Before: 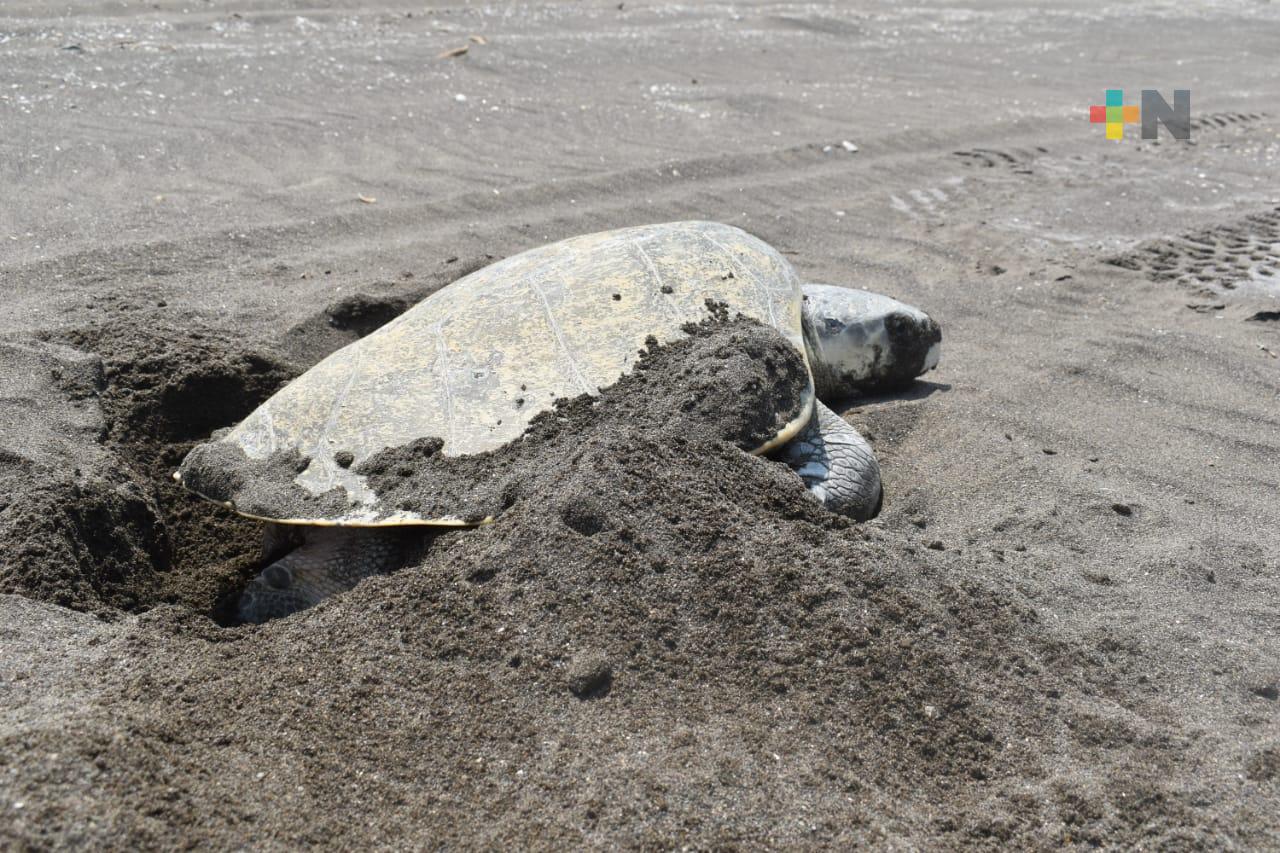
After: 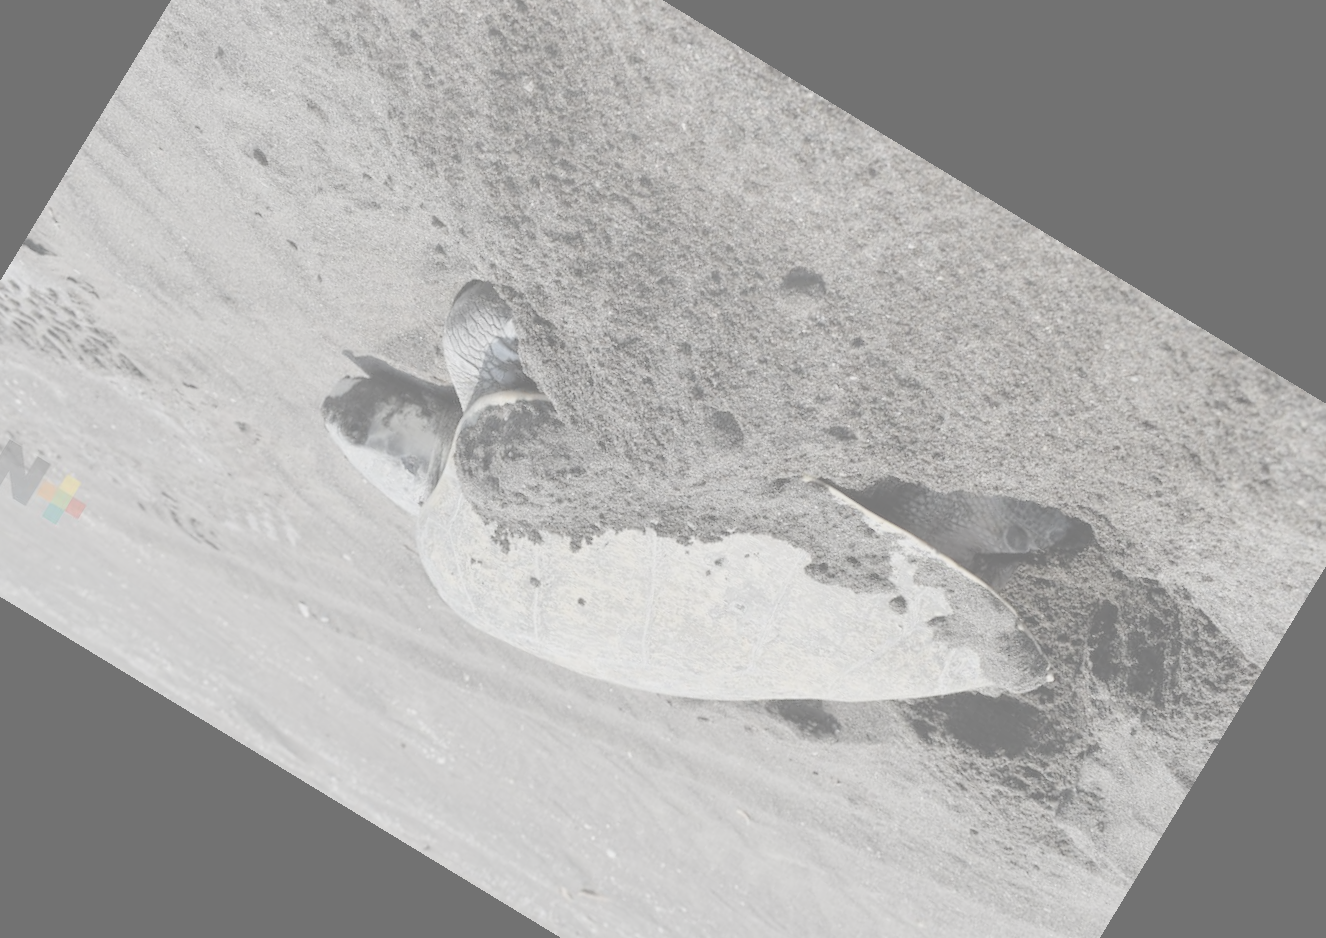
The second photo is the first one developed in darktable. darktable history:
exposure: compensate highlight preservation false
crop and rotate: angle 148.68°, left 9.111%, top 15.603%, right 4.588%, bottom 17.041%
contrast brightness saturation: contrast -0.32, brightness 0.75, saturation -0.78
